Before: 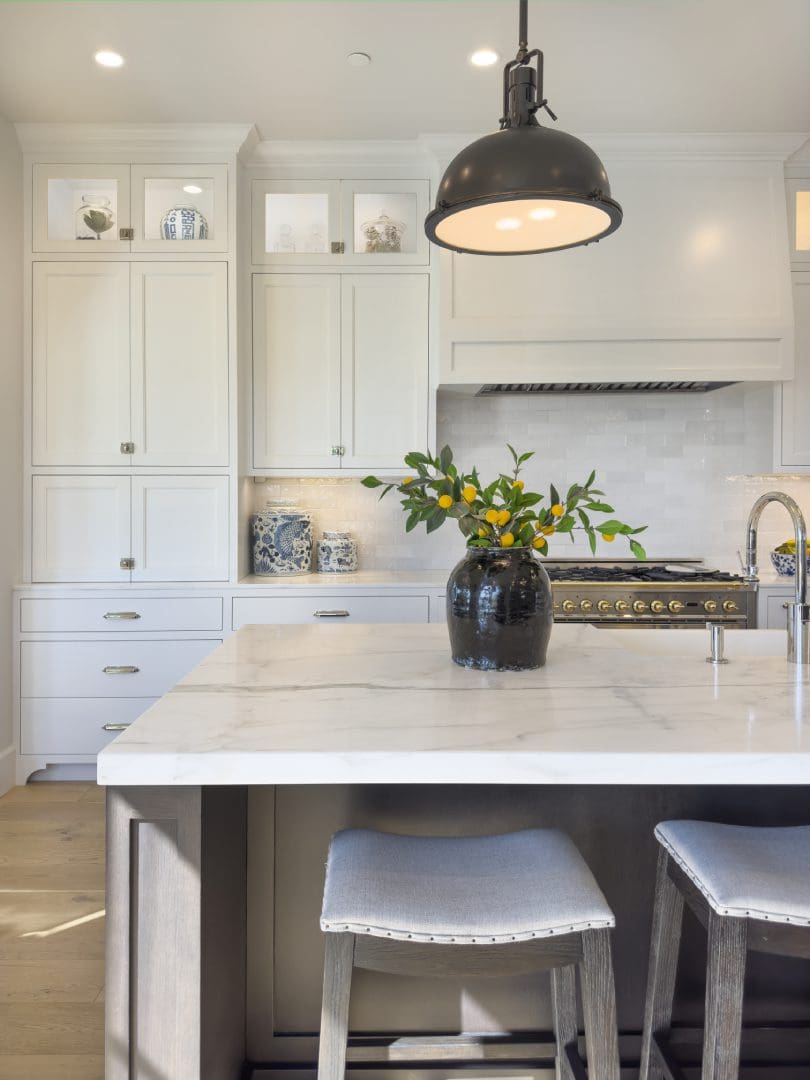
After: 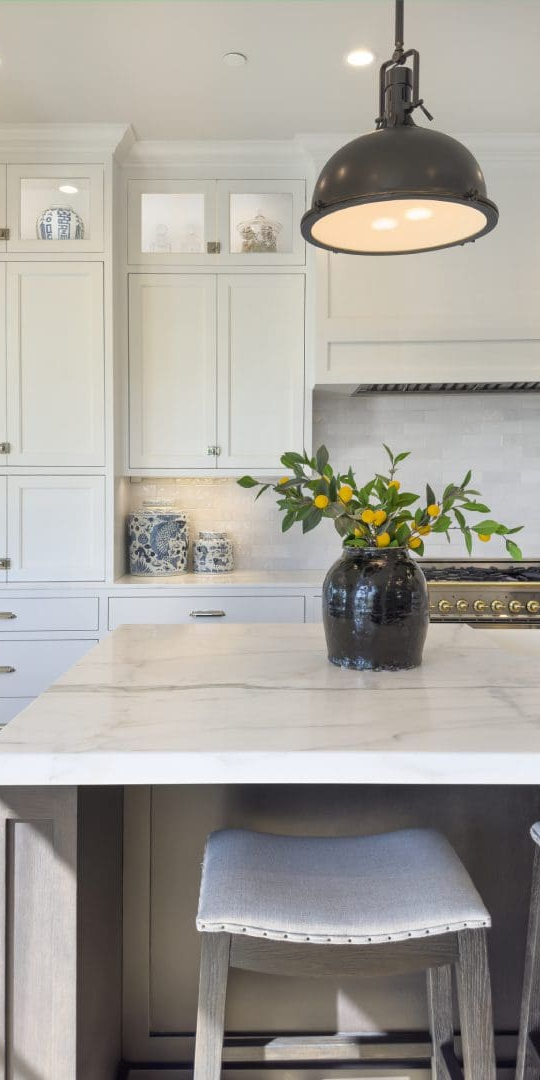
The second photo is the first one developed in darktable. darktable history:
crop and rotate: left 15.31%, right 17.963%
